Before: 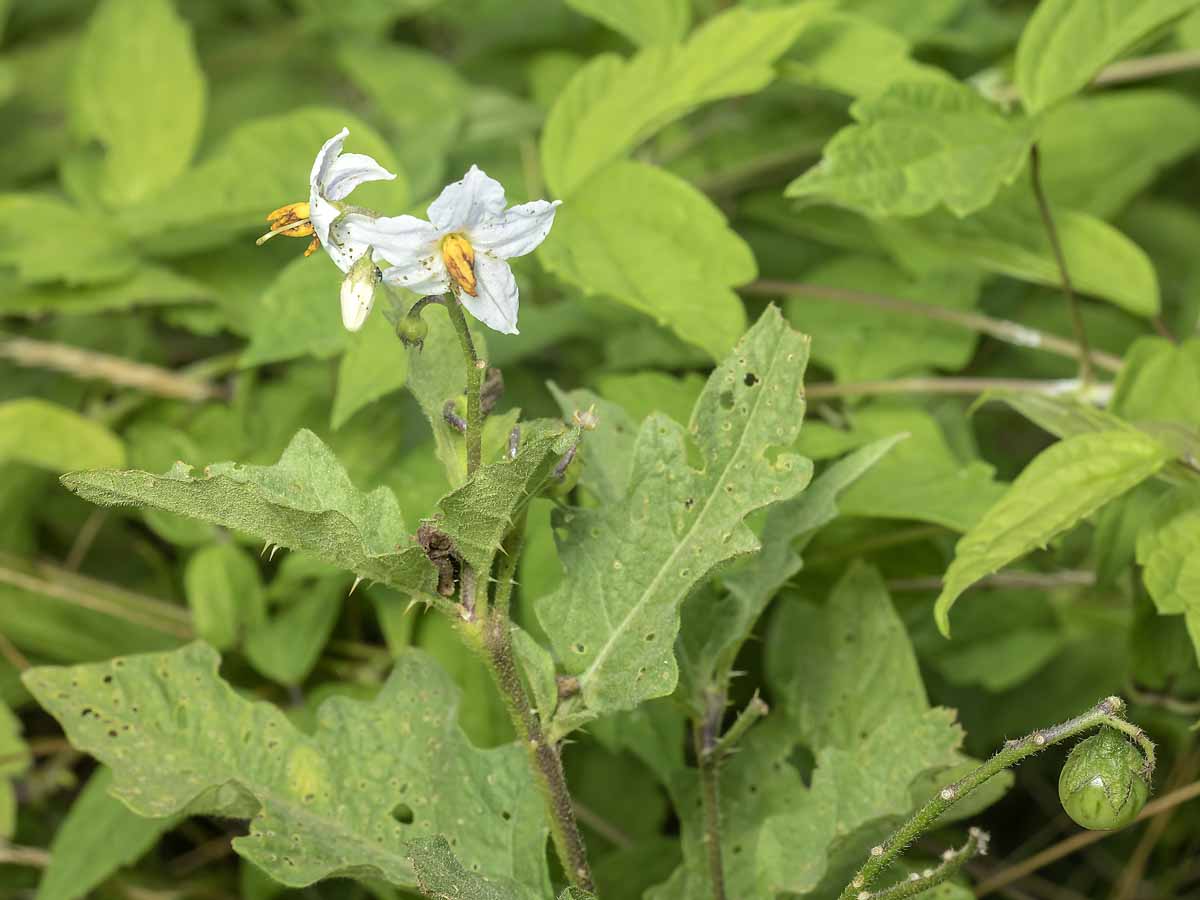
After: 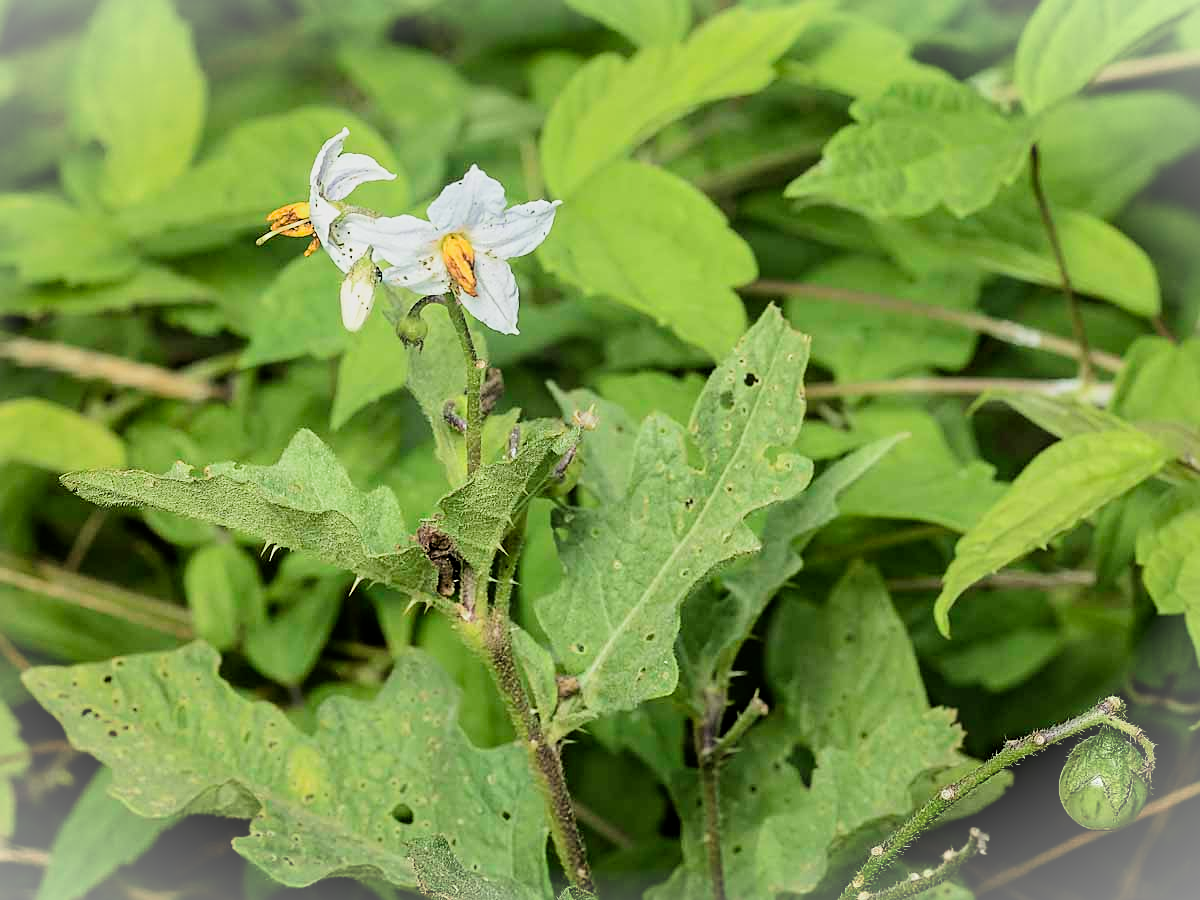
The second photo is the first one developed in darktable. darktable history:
sharpen: on, module defaults
vignetting: fall-off start 100.55%, brightness 0.299, saturation 0.003, width/height ratio 1.306
filmic rgb: black relative exposure -8.02 EV, white relative exposure 4.01 EV, threshold 5.96 EV, hardness 4.19, contrast 1.368, iterations of high-quality reconstruction 0, enable highlight reconstruction true
